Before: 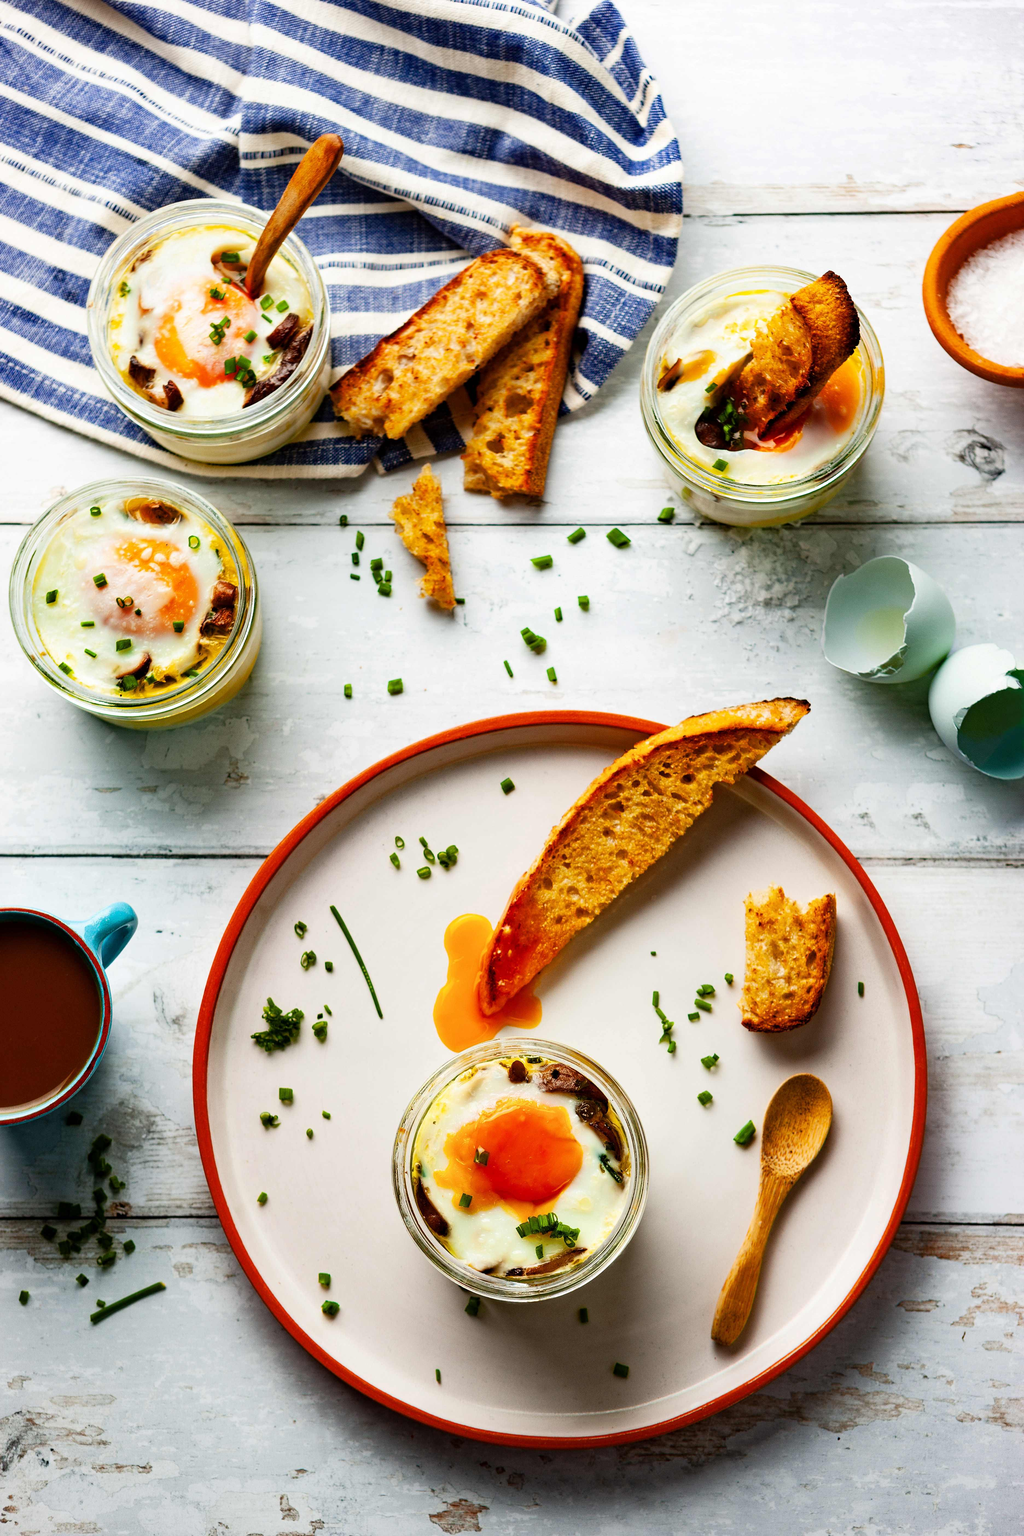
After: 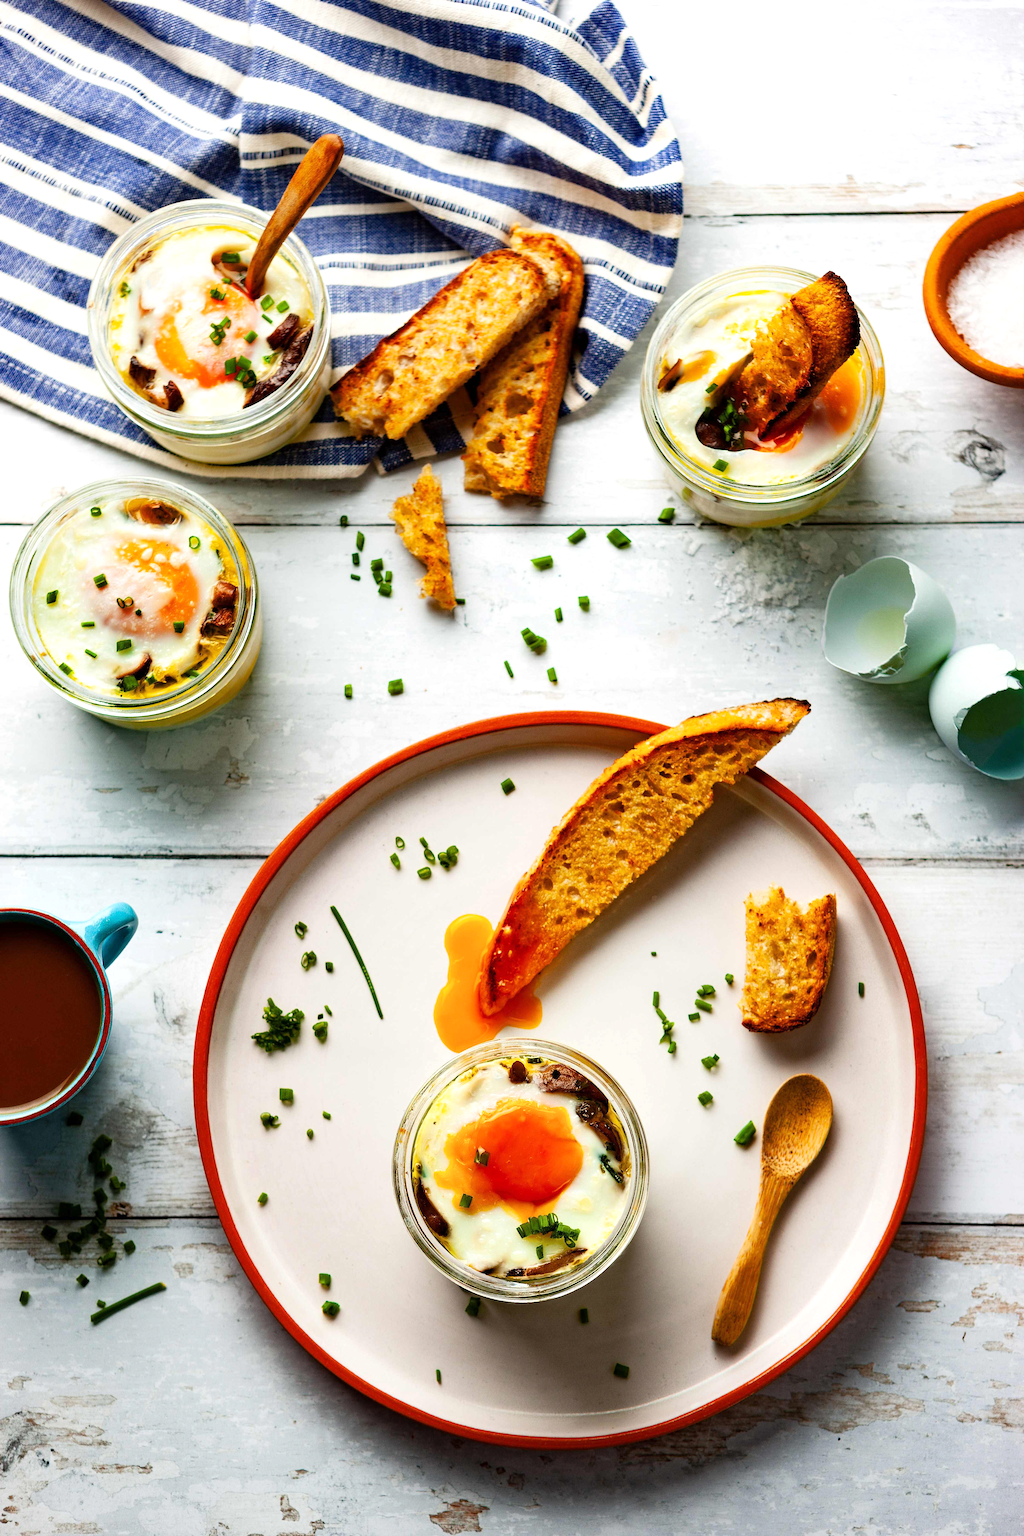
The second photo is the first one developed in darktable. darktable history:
exposure: exposure 0.154 EV, compensate highlight preservation false
